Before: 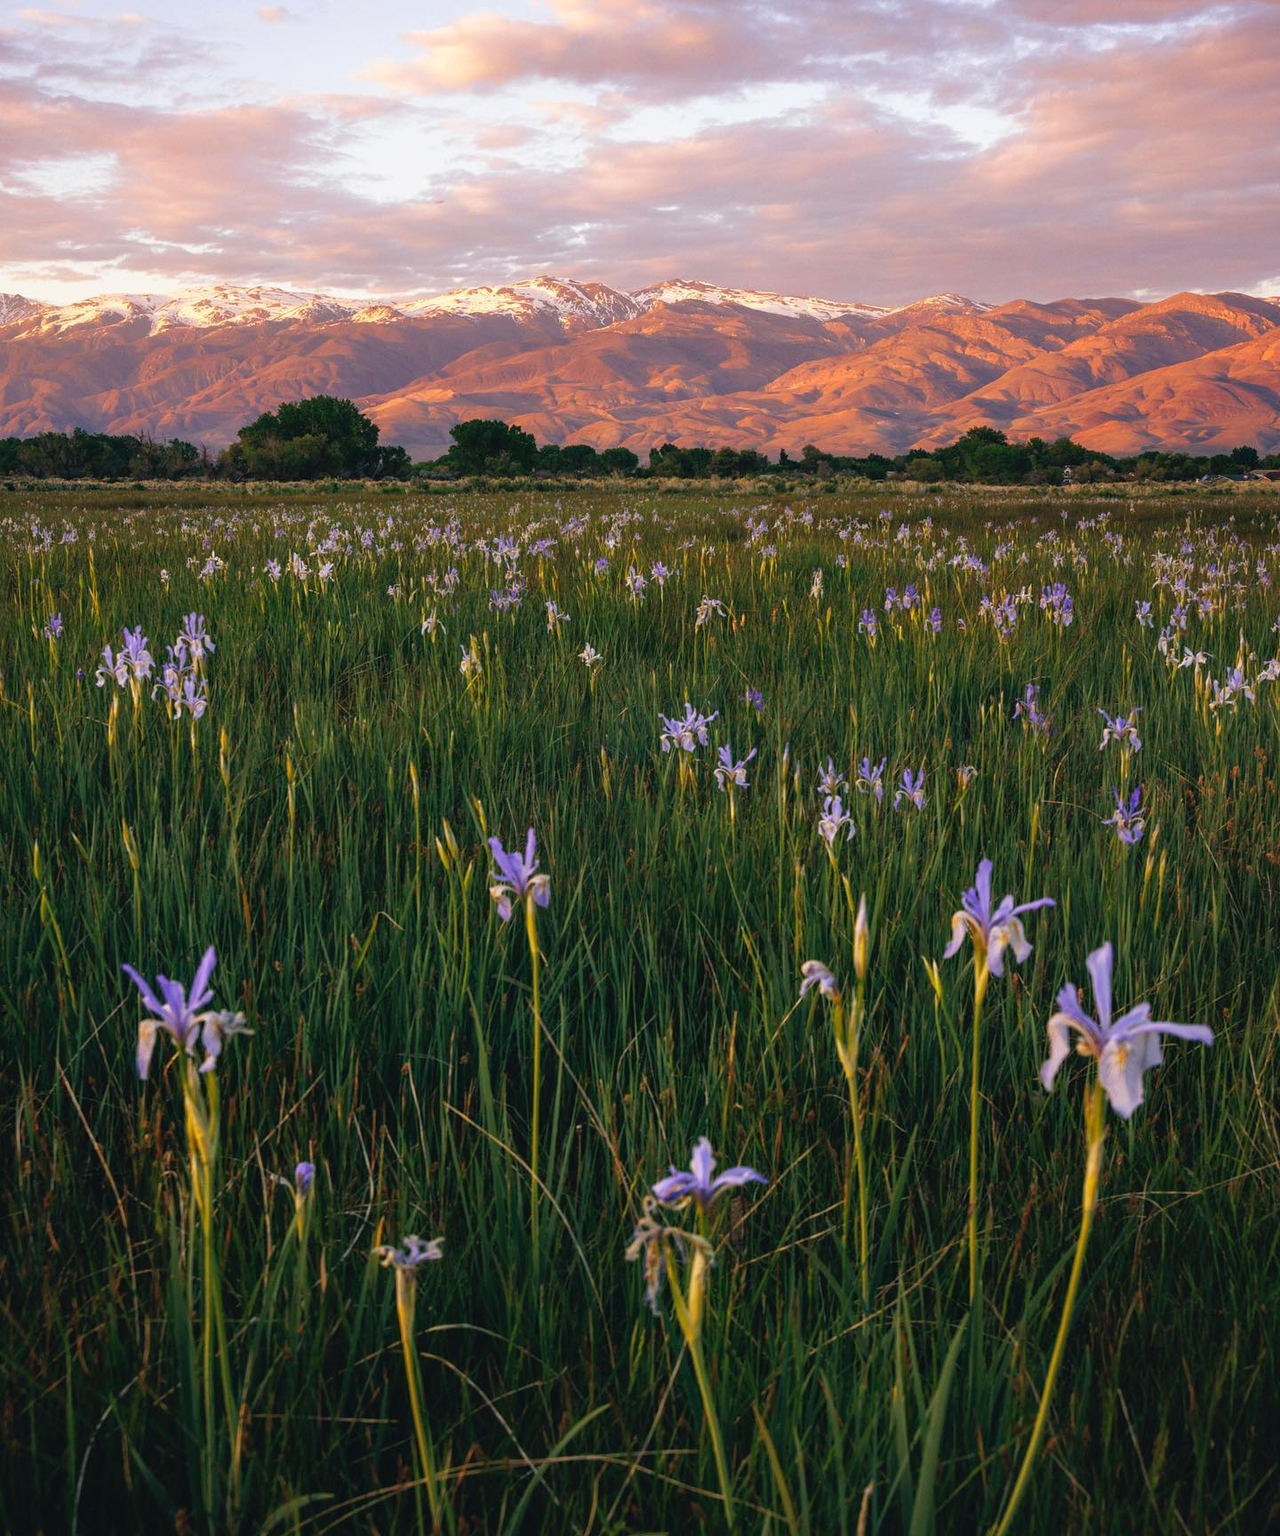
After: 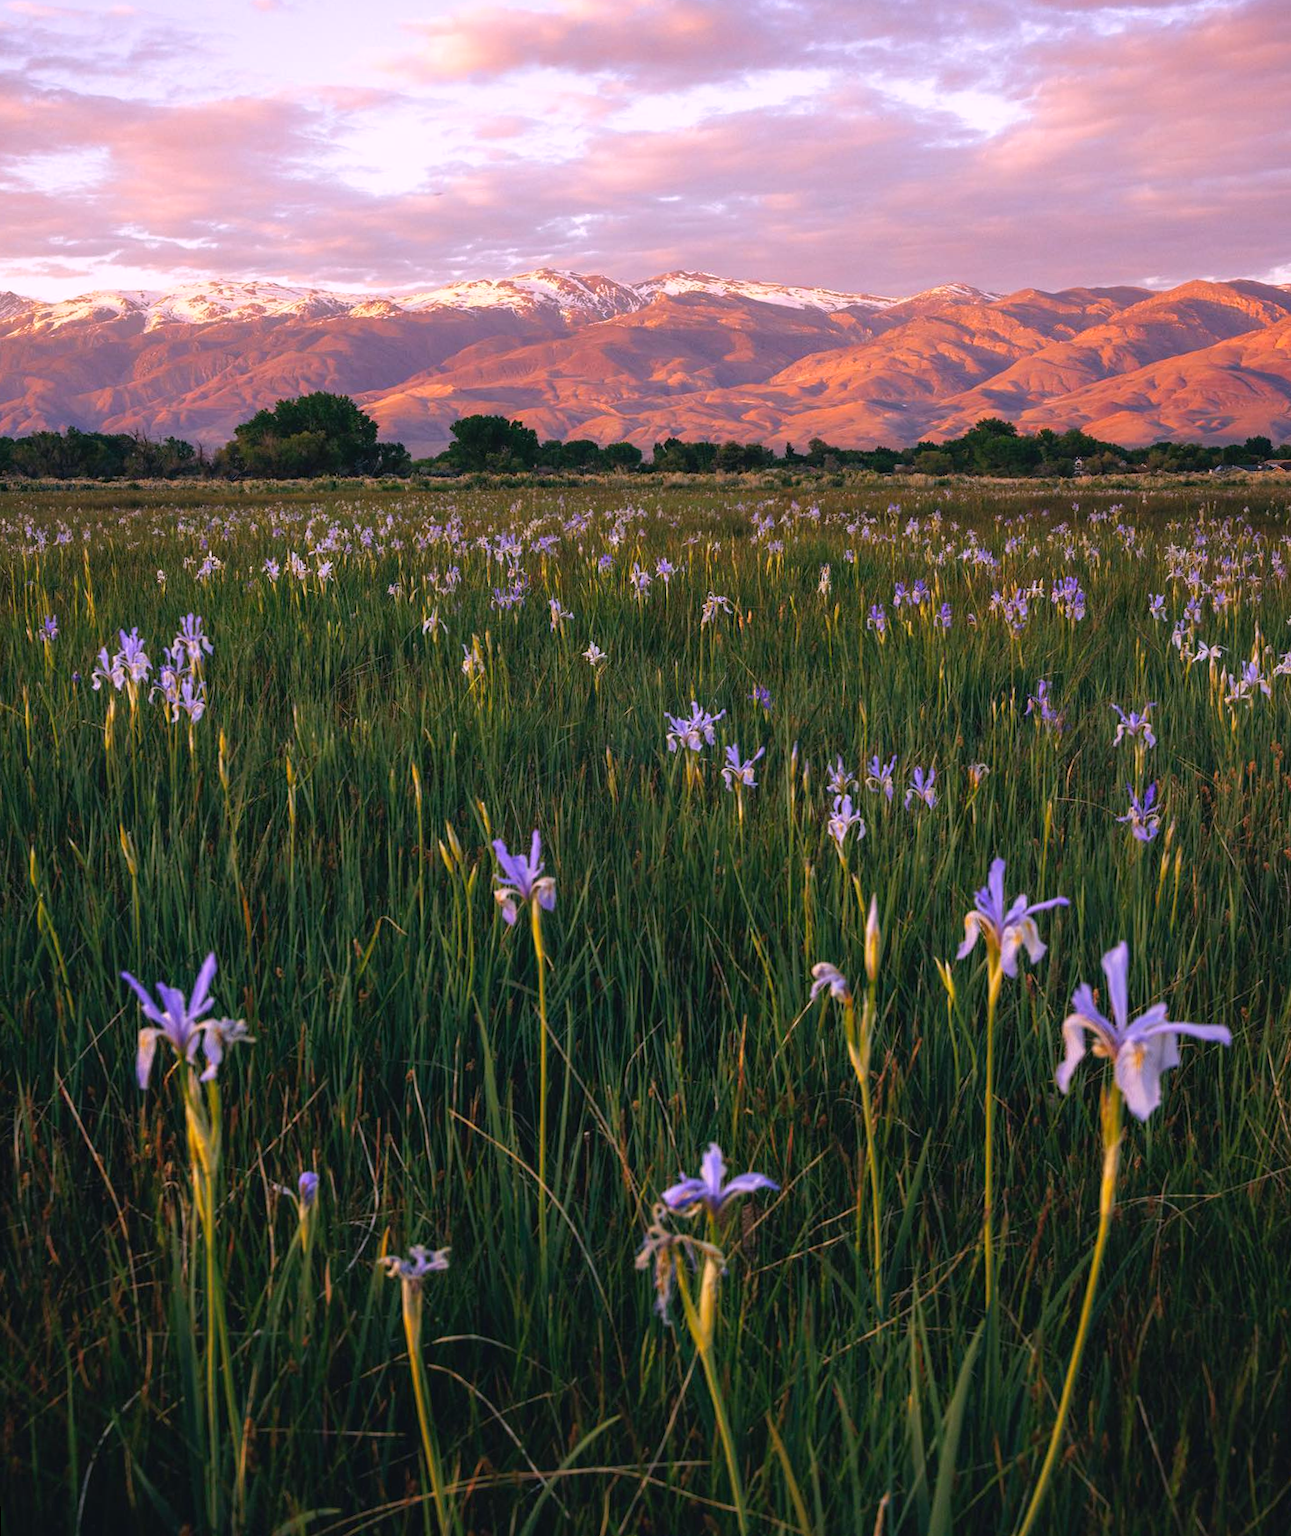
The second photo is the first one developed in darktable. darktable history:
white balance: red 1.066, blue 1.119
rotate and perspective: rotation -0.45°, automatic cropping original format, crop left 0.008, crop right 0.992, crop top 0.012, crop bottom 0.988
